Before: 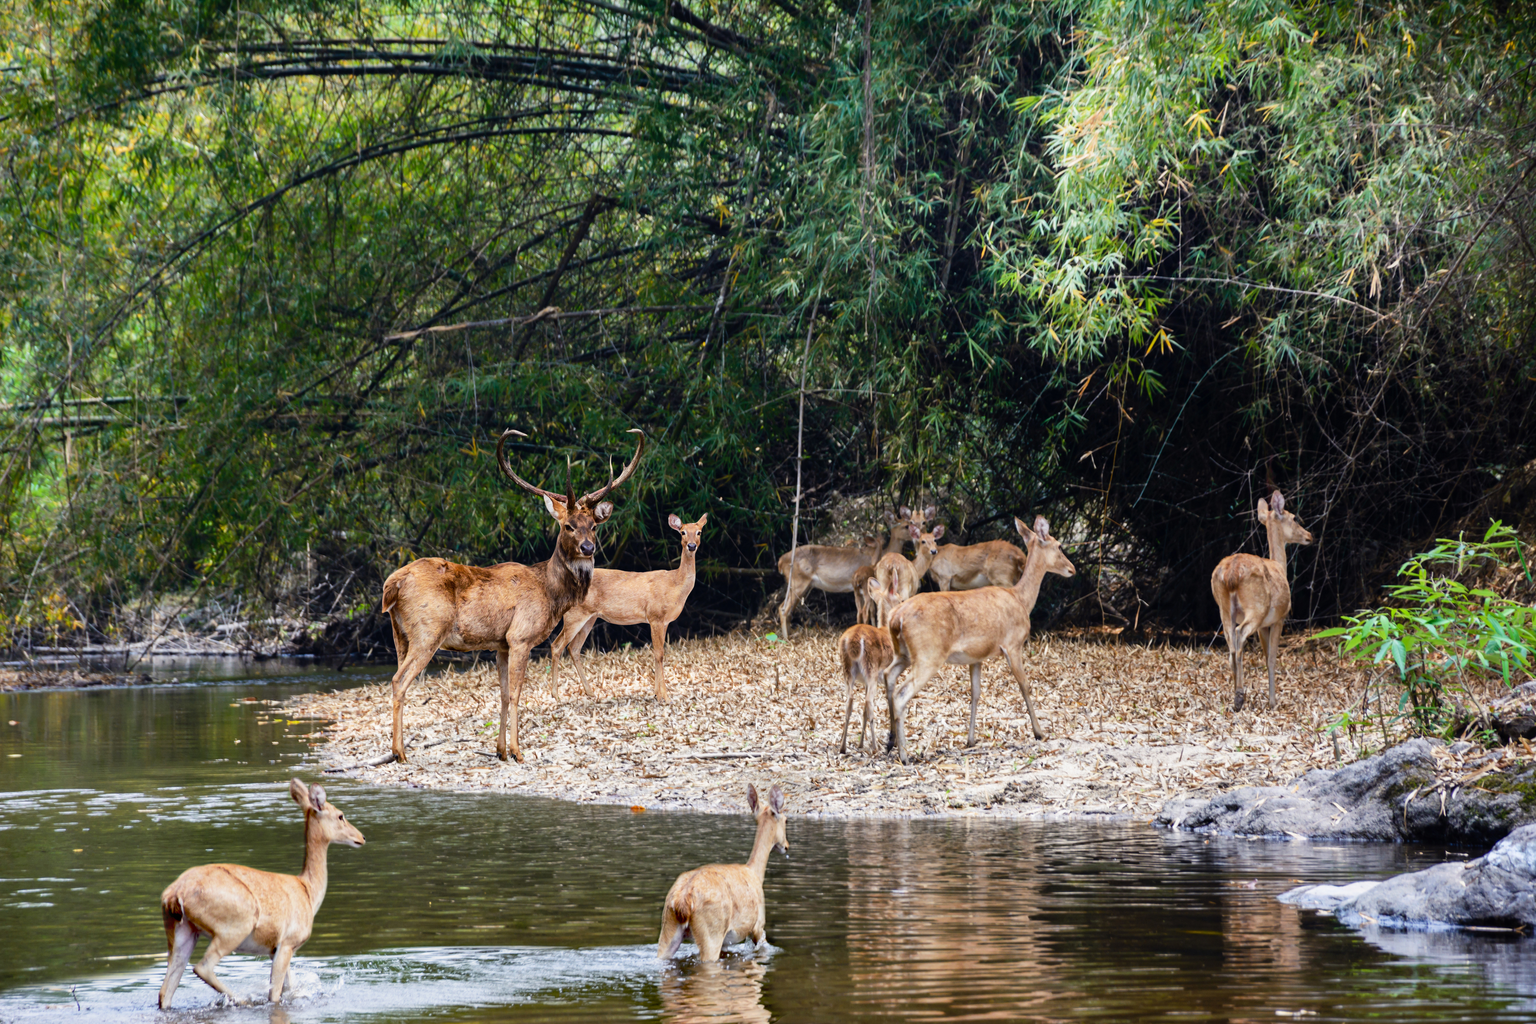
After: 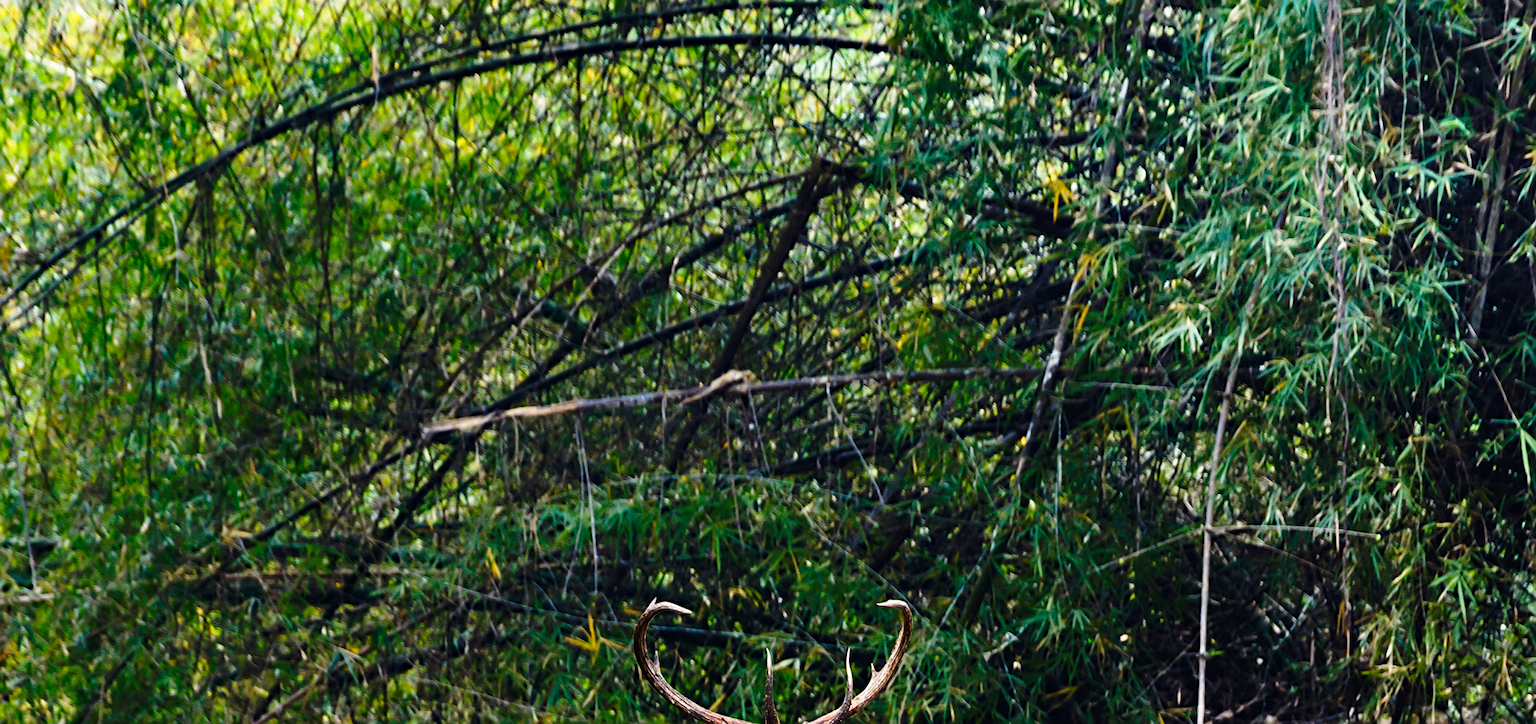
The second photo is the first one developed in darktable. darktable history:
crop: left 10.369%, top 10.695%, right 36.367%, bottom 51.576%
base curve: curves: ch0 [(0, 0) (0.028, 0.03) (0.121, 0.232) (0.46, 0.748) (0.859, 0.968) (1, 1)], preserve colors none
sharpen: on, module defaults
haze removal: compatibility mode true, adaptive false
